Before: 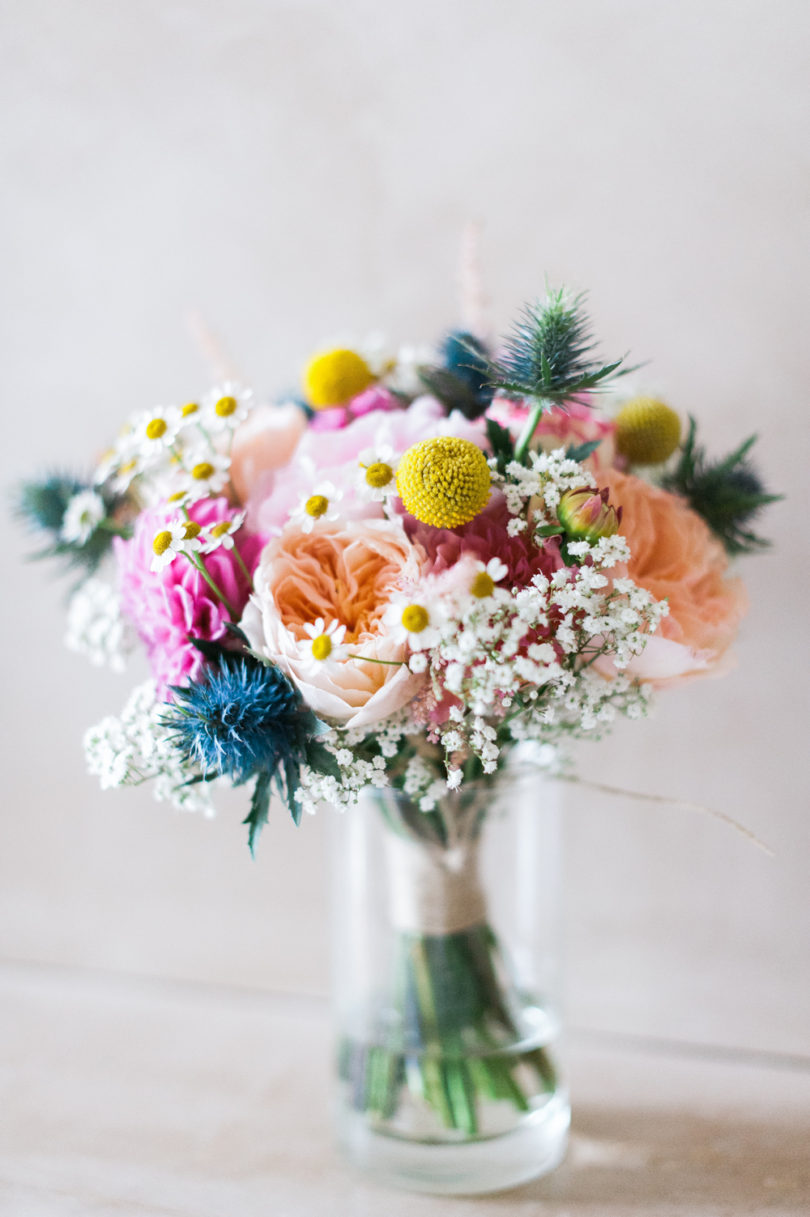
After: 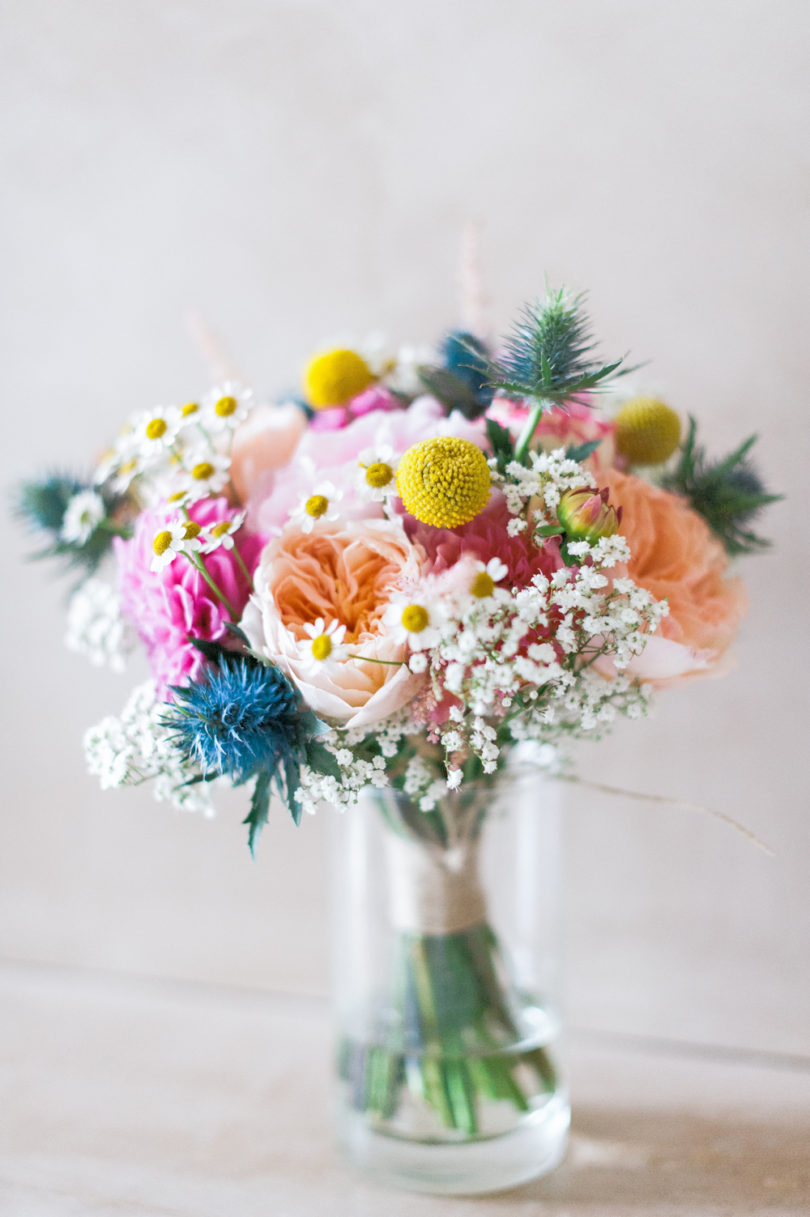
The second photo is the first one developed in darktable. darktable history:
tone equalizer: -7 EV 0.16 EV, -6 EV 0.588 EV, -5 EV 1.14 EV, -4 EV 1.32 EV, -3 EV 1.13 EV, -2 EV 0.6 EV, -1 EV 0.15 EV
